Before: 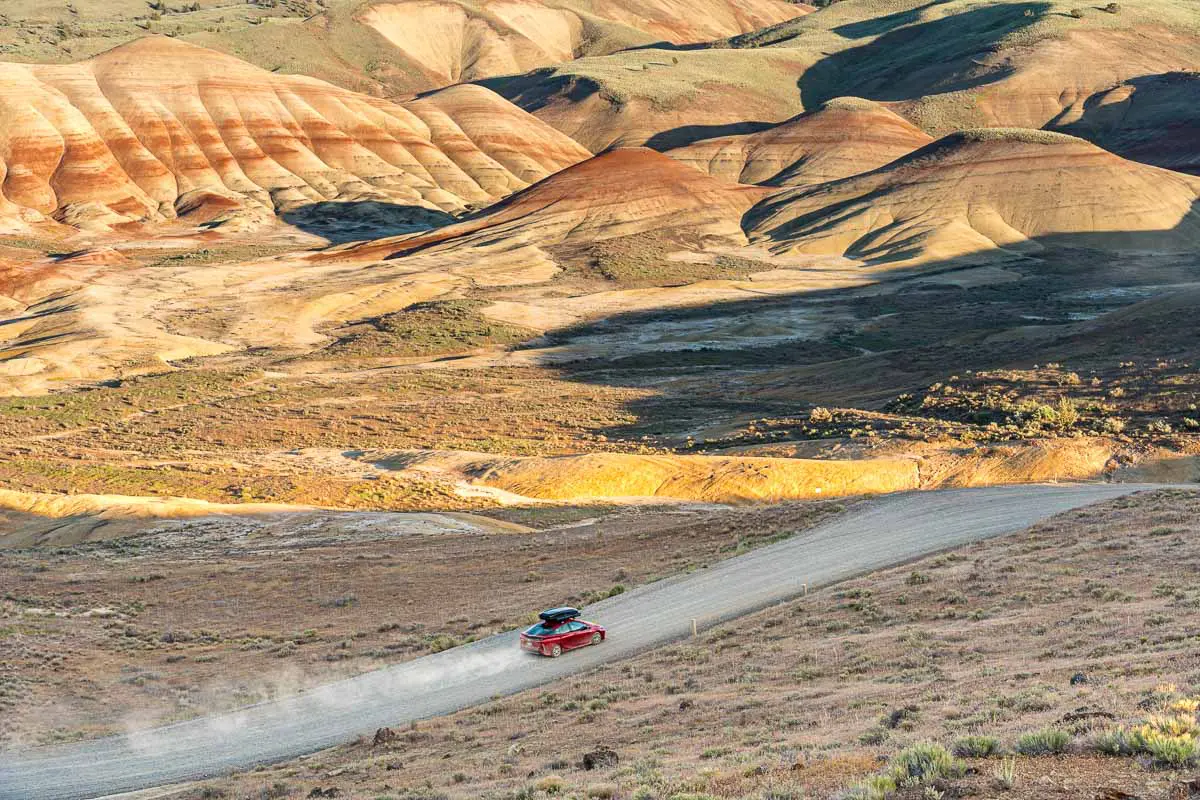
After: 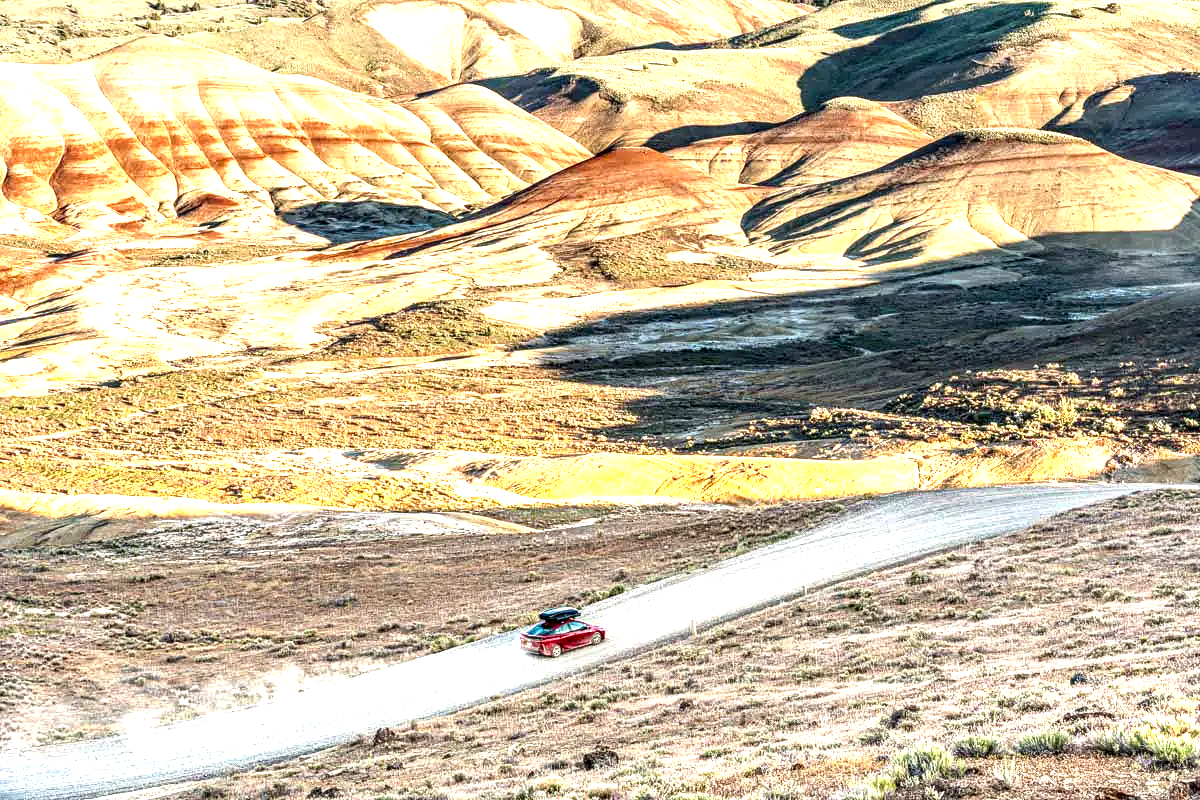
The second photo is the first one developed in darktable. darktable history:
rotate and perspective: automatic cropping original format, crop left 0, crop top 0
local contrast: highlights 19%, detail 186%
exposure: black level correction 0, exposure 1.1 EV, compensate highlight preservation false
